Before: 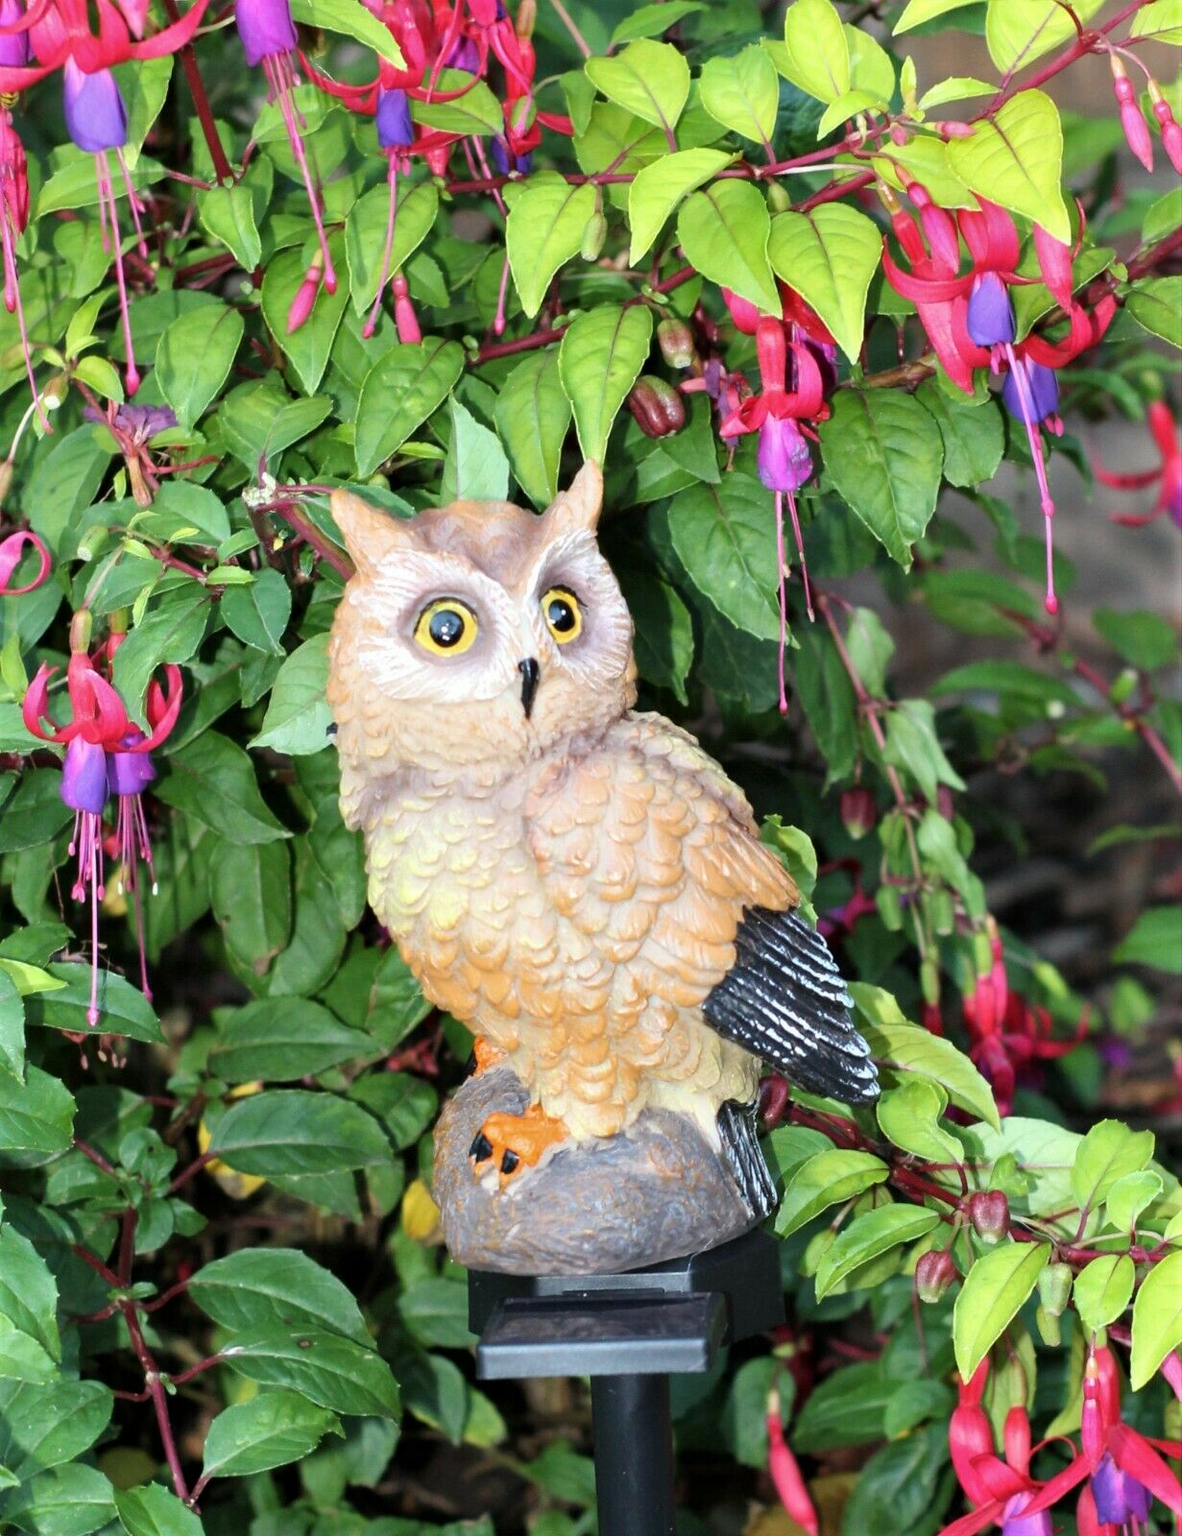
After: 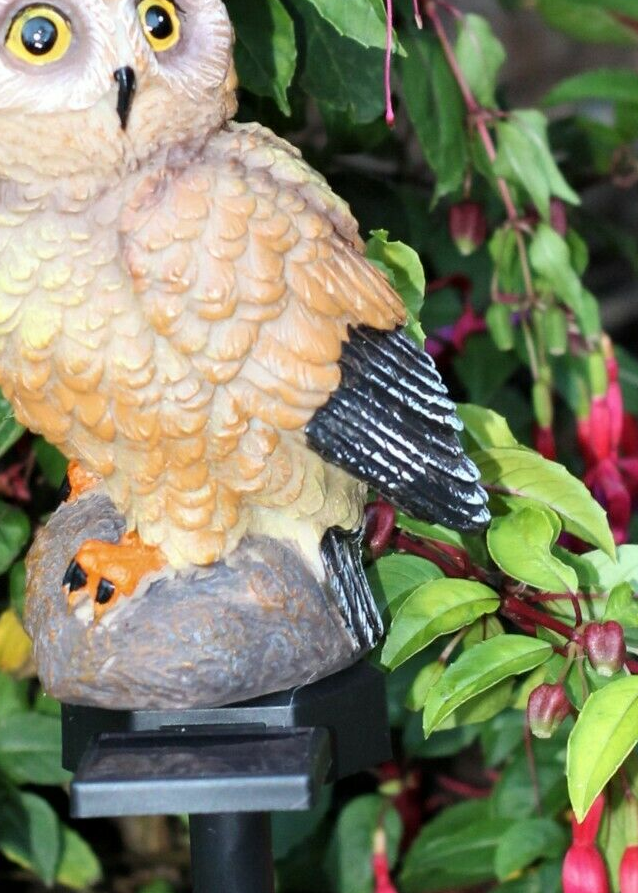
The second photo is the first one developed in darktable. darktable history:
crop: left 34.634%, top 38.713%, right 13.527%, bottom 5.428%
